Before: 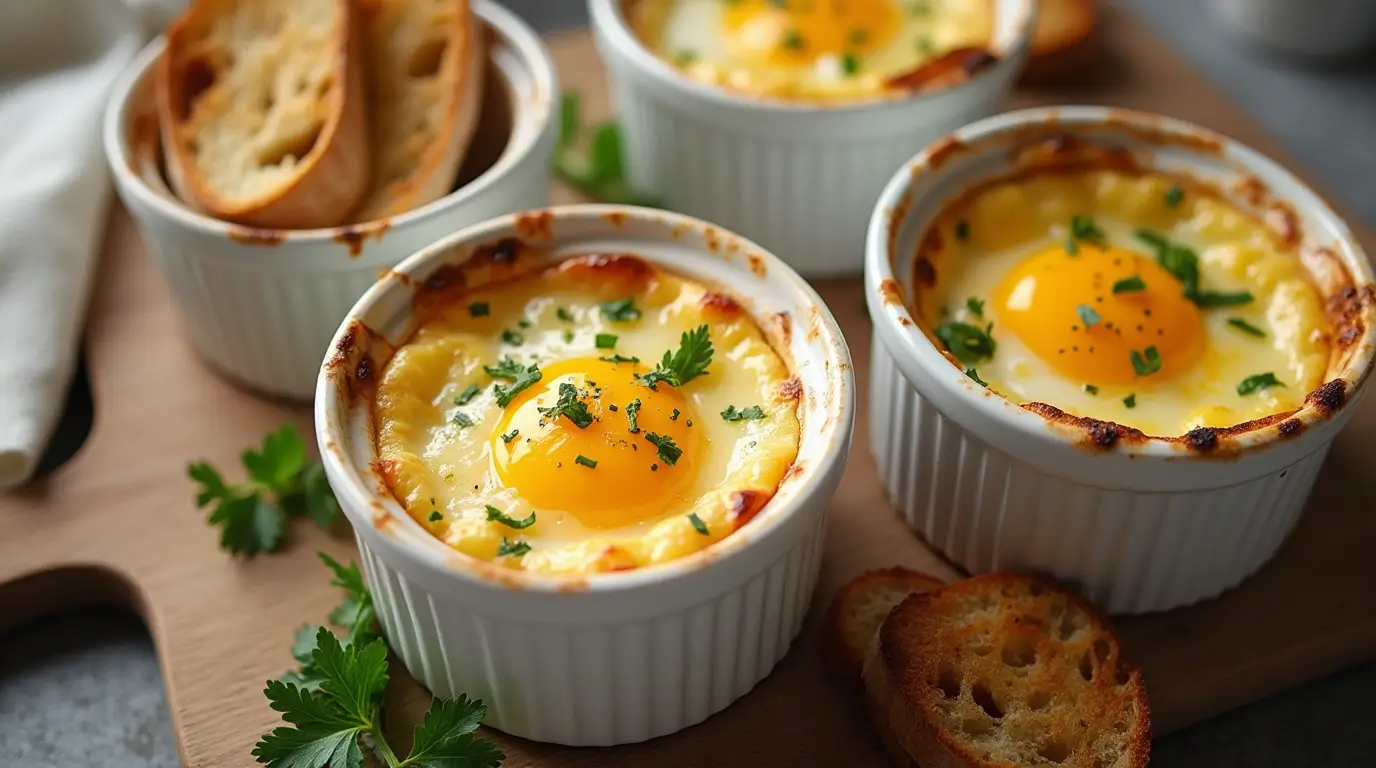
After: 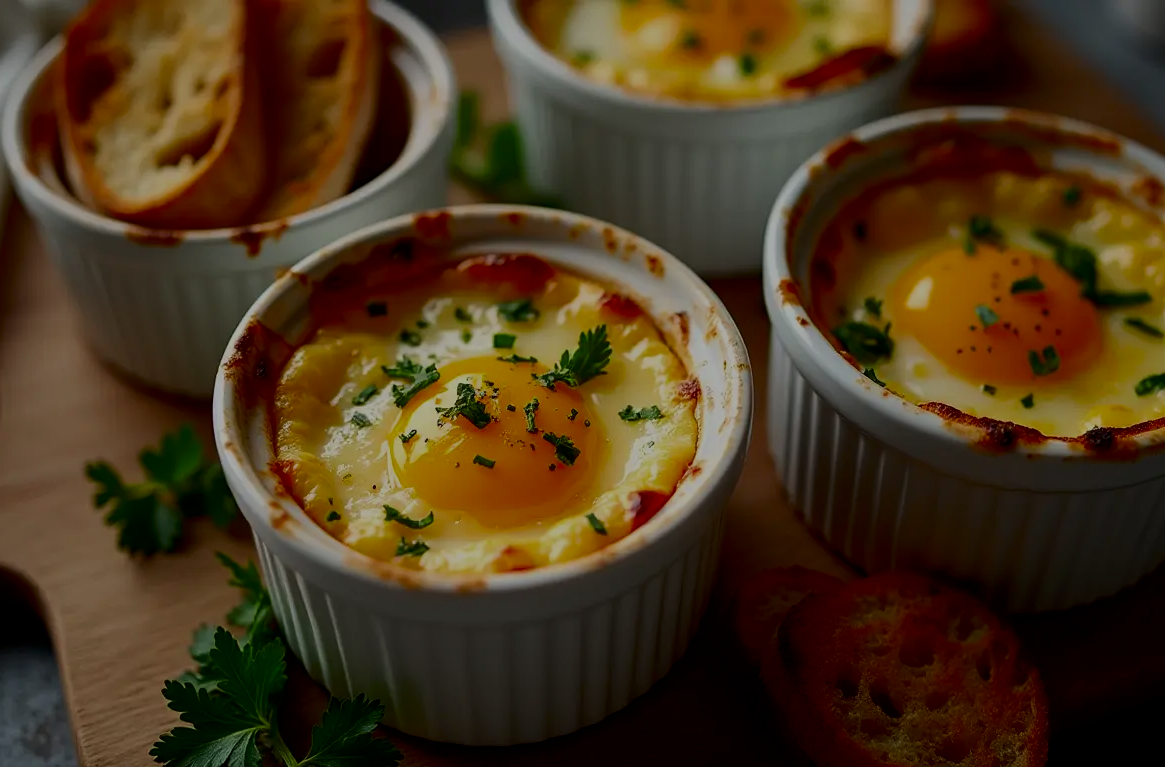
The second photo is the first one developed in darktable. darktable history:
crop: left 7.484%, right 7.815%
filmic rgb: black relative exposure -7.35 EV, white relative exposure 5.09 EV, hardness 3.21, color science v6 (2022)
contrast brightness saturation: brightness -0.527
